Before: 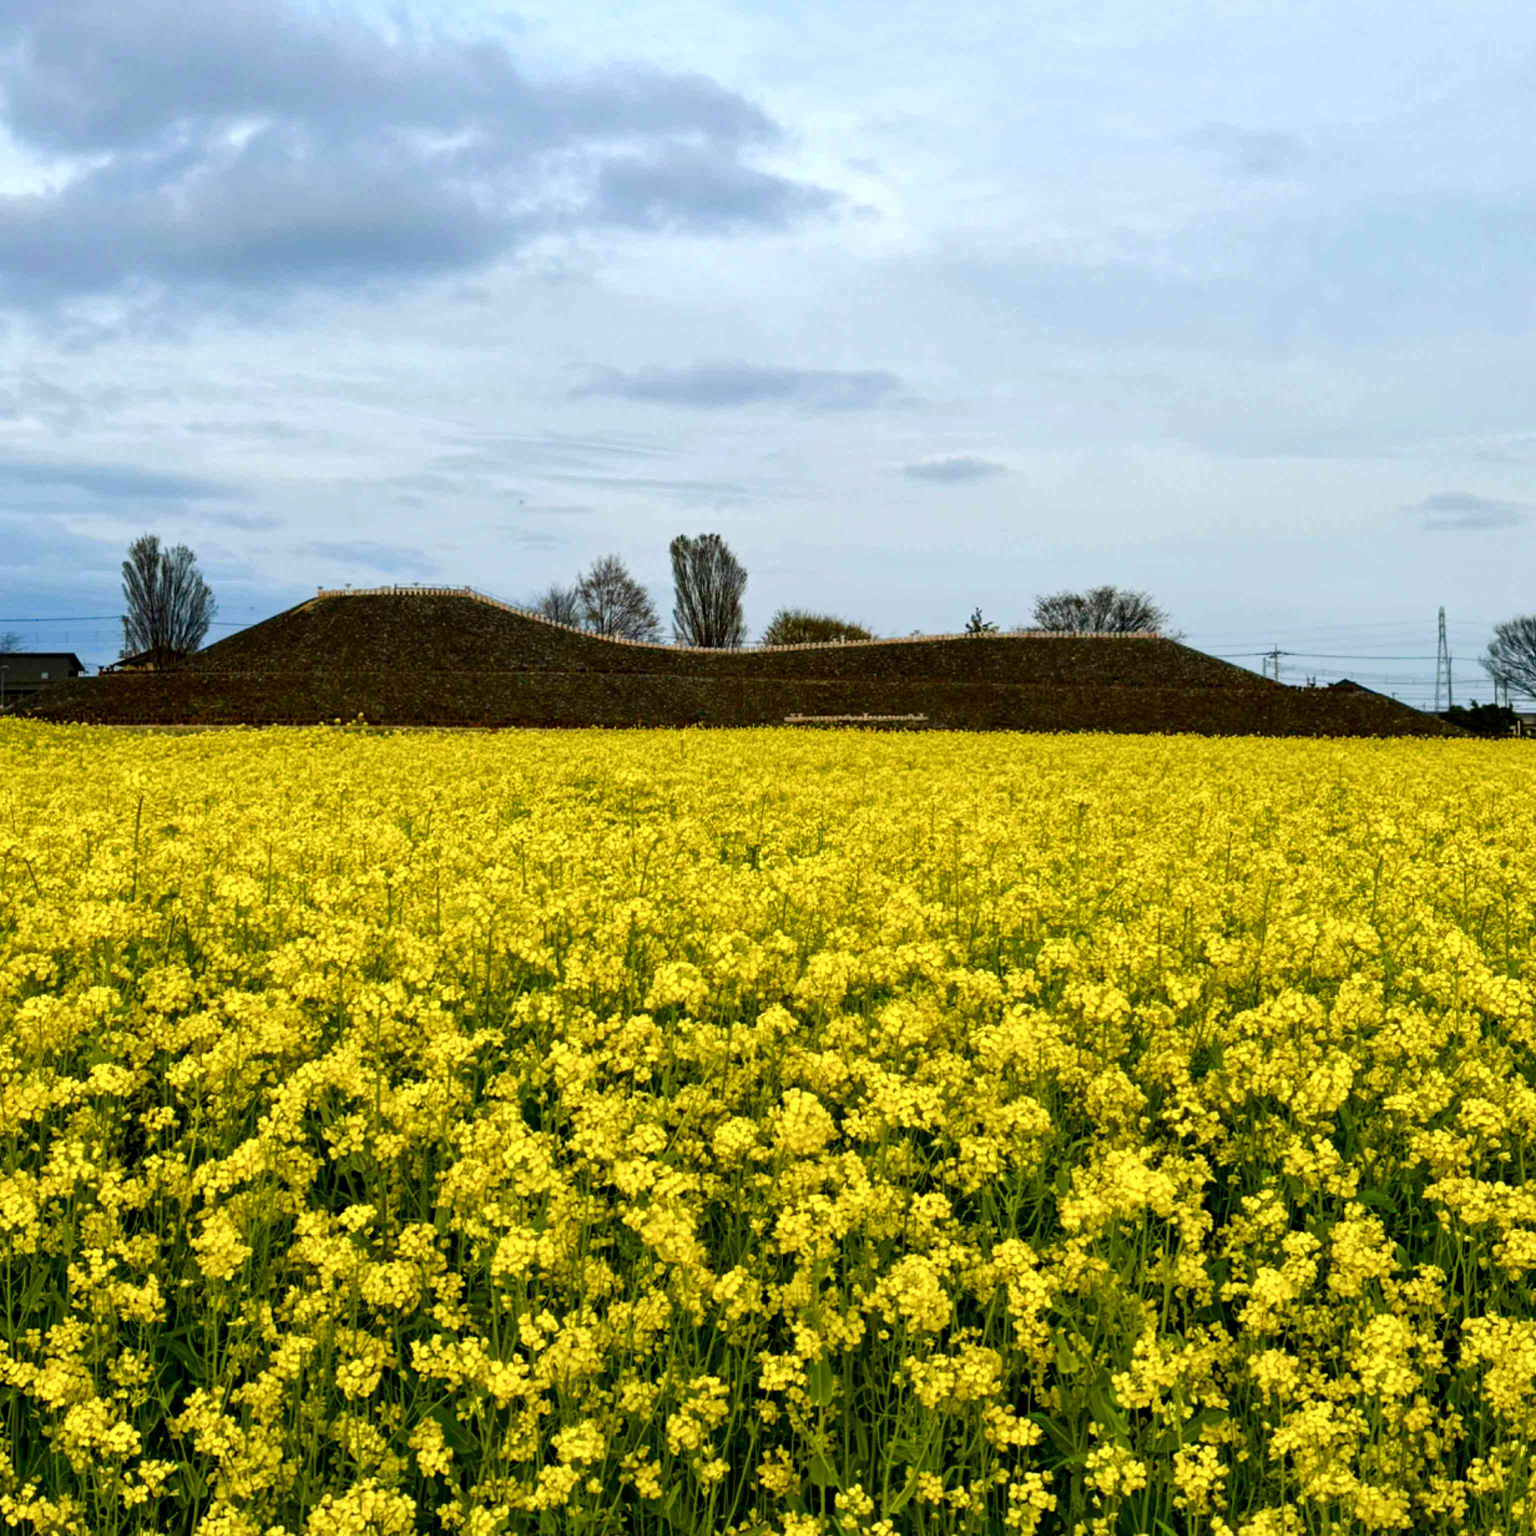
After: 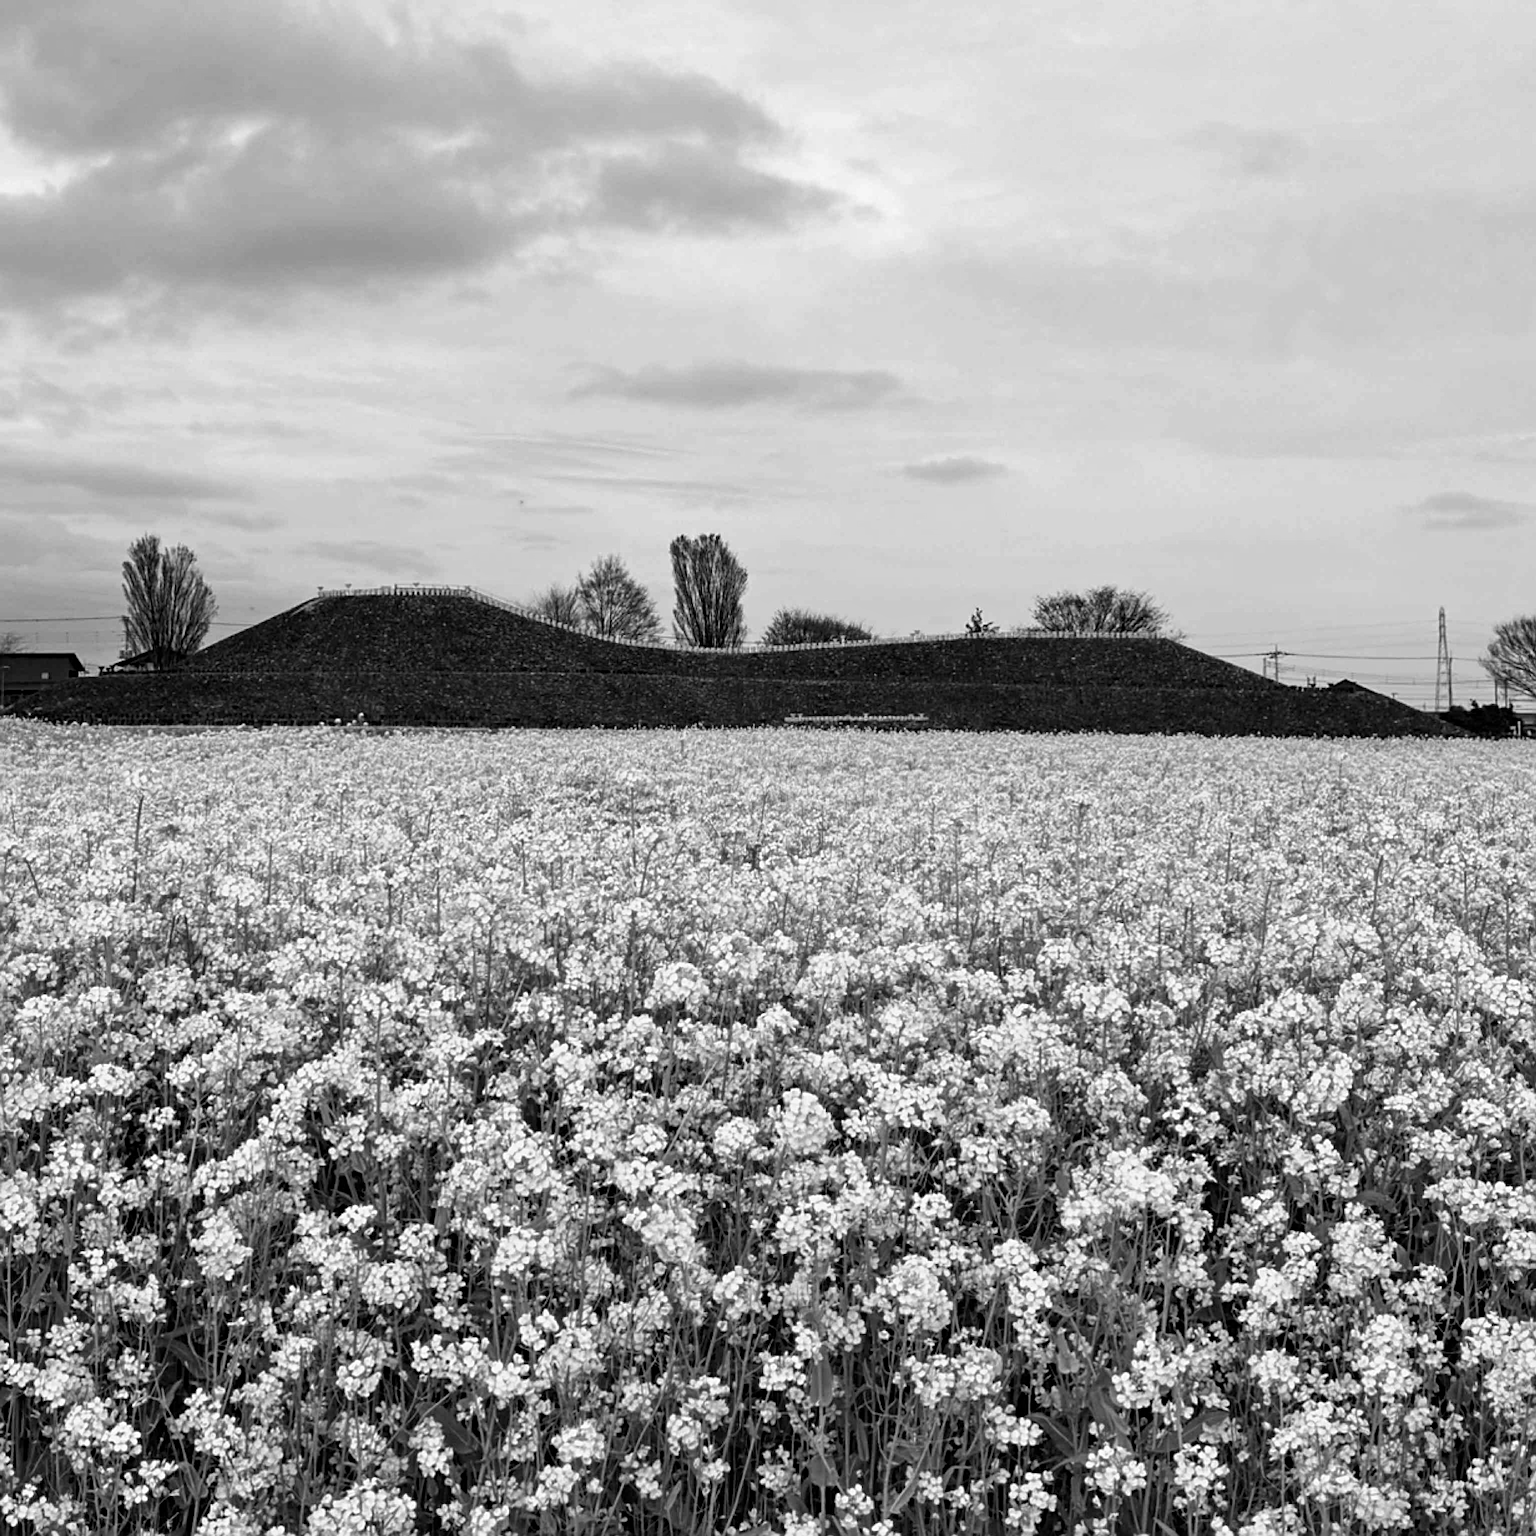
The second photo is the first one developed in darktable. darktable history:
monochrome: a -6.99, b 35.61, size 1.4
sharpen: radius 3.119
